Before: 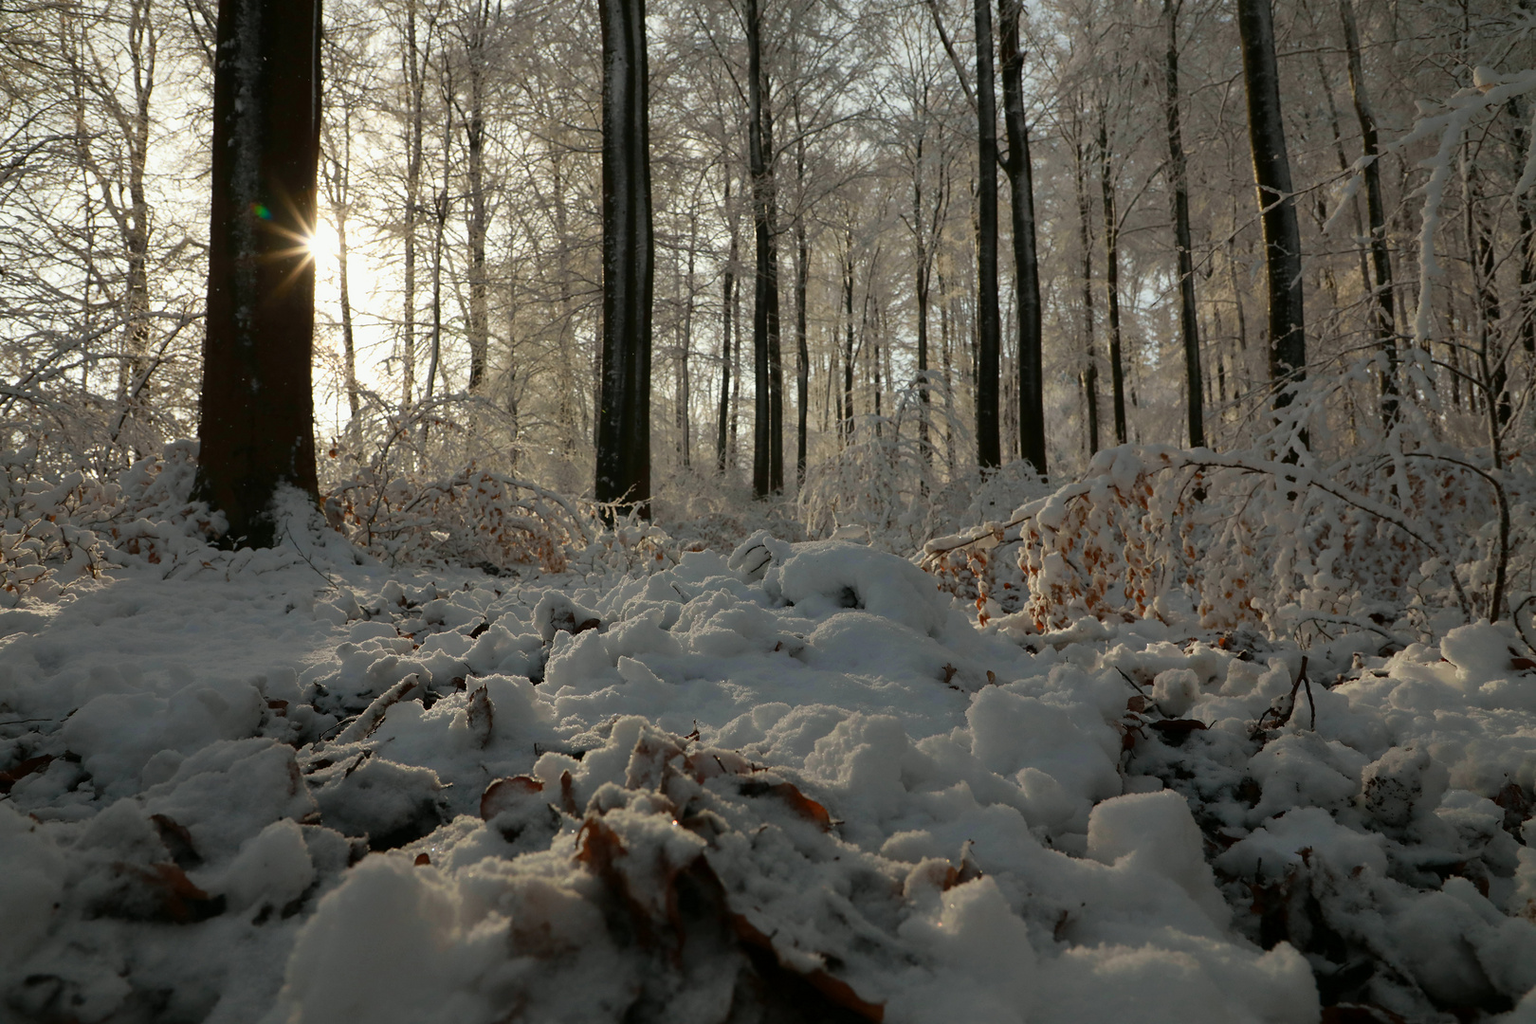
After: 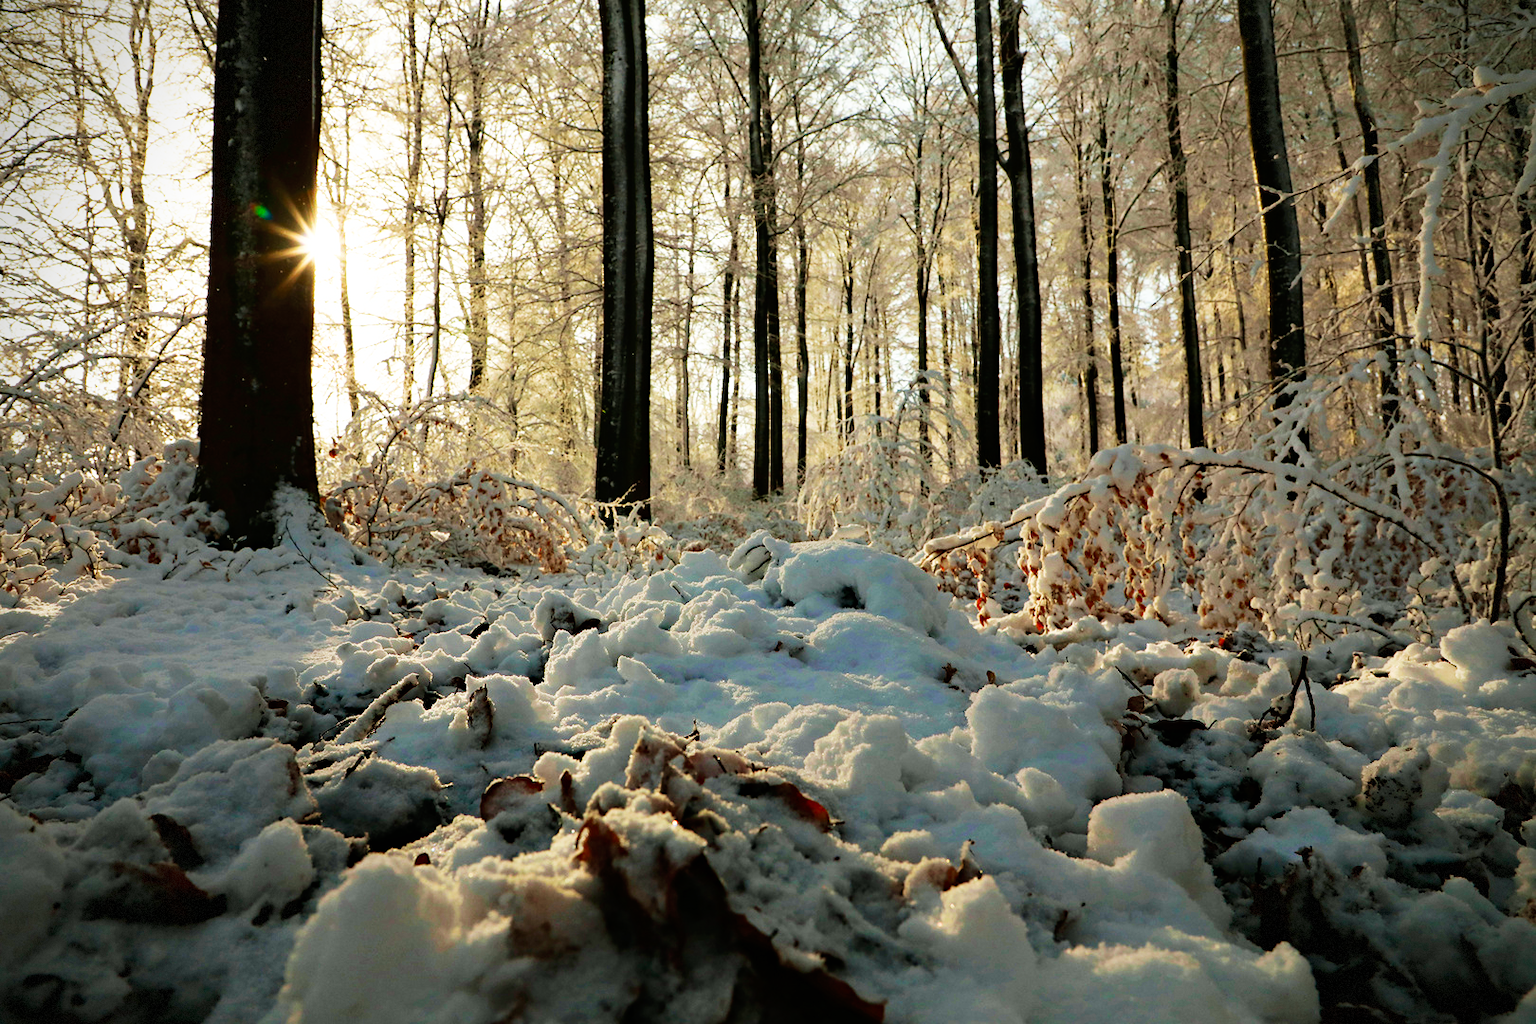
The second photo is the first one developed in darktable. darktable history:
base curve: curves: ch0 [(0, 0) (0.007, 0.004) (0.027, 0.03) (0.046, 0.07) (0.207, 0.54) (0.442, 0.872) (0.673, 0.972) (1, 1)], preserve colors none
haze removal: compatibility mode true, adaptive false
vignetting: brightness -0.584, saturation -0.129, dithering 8-bit output, unbound false
velvia: strength 44.78%
